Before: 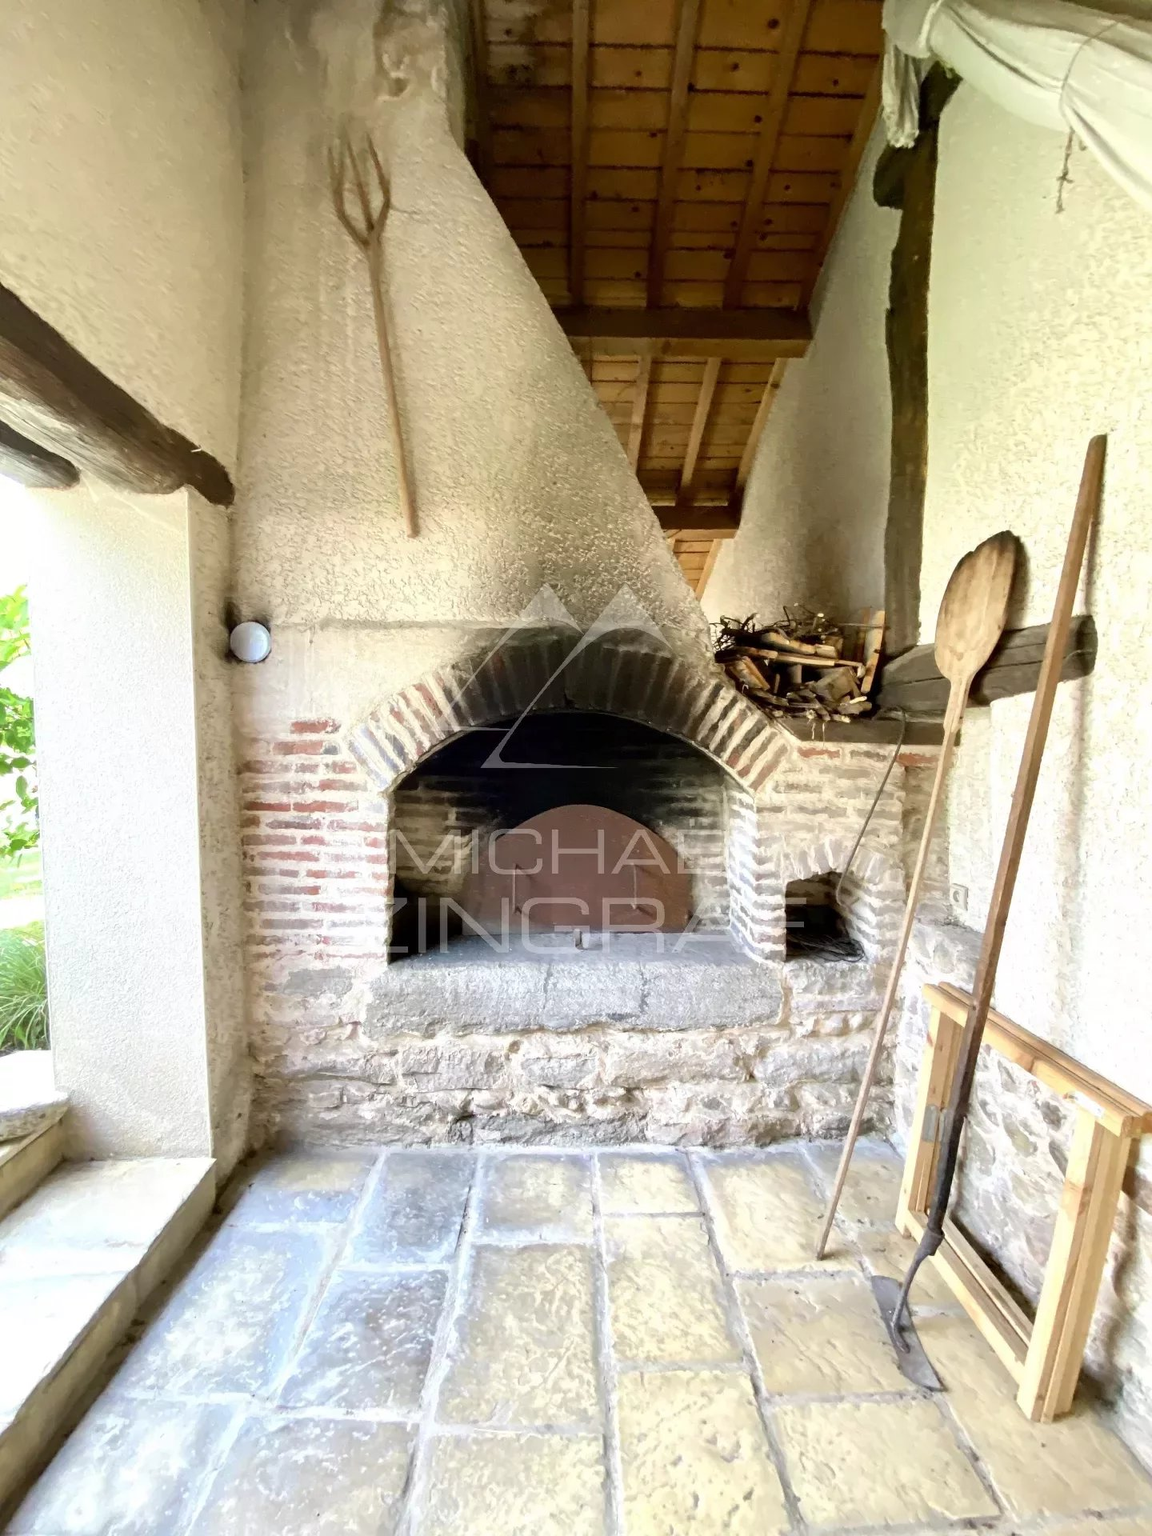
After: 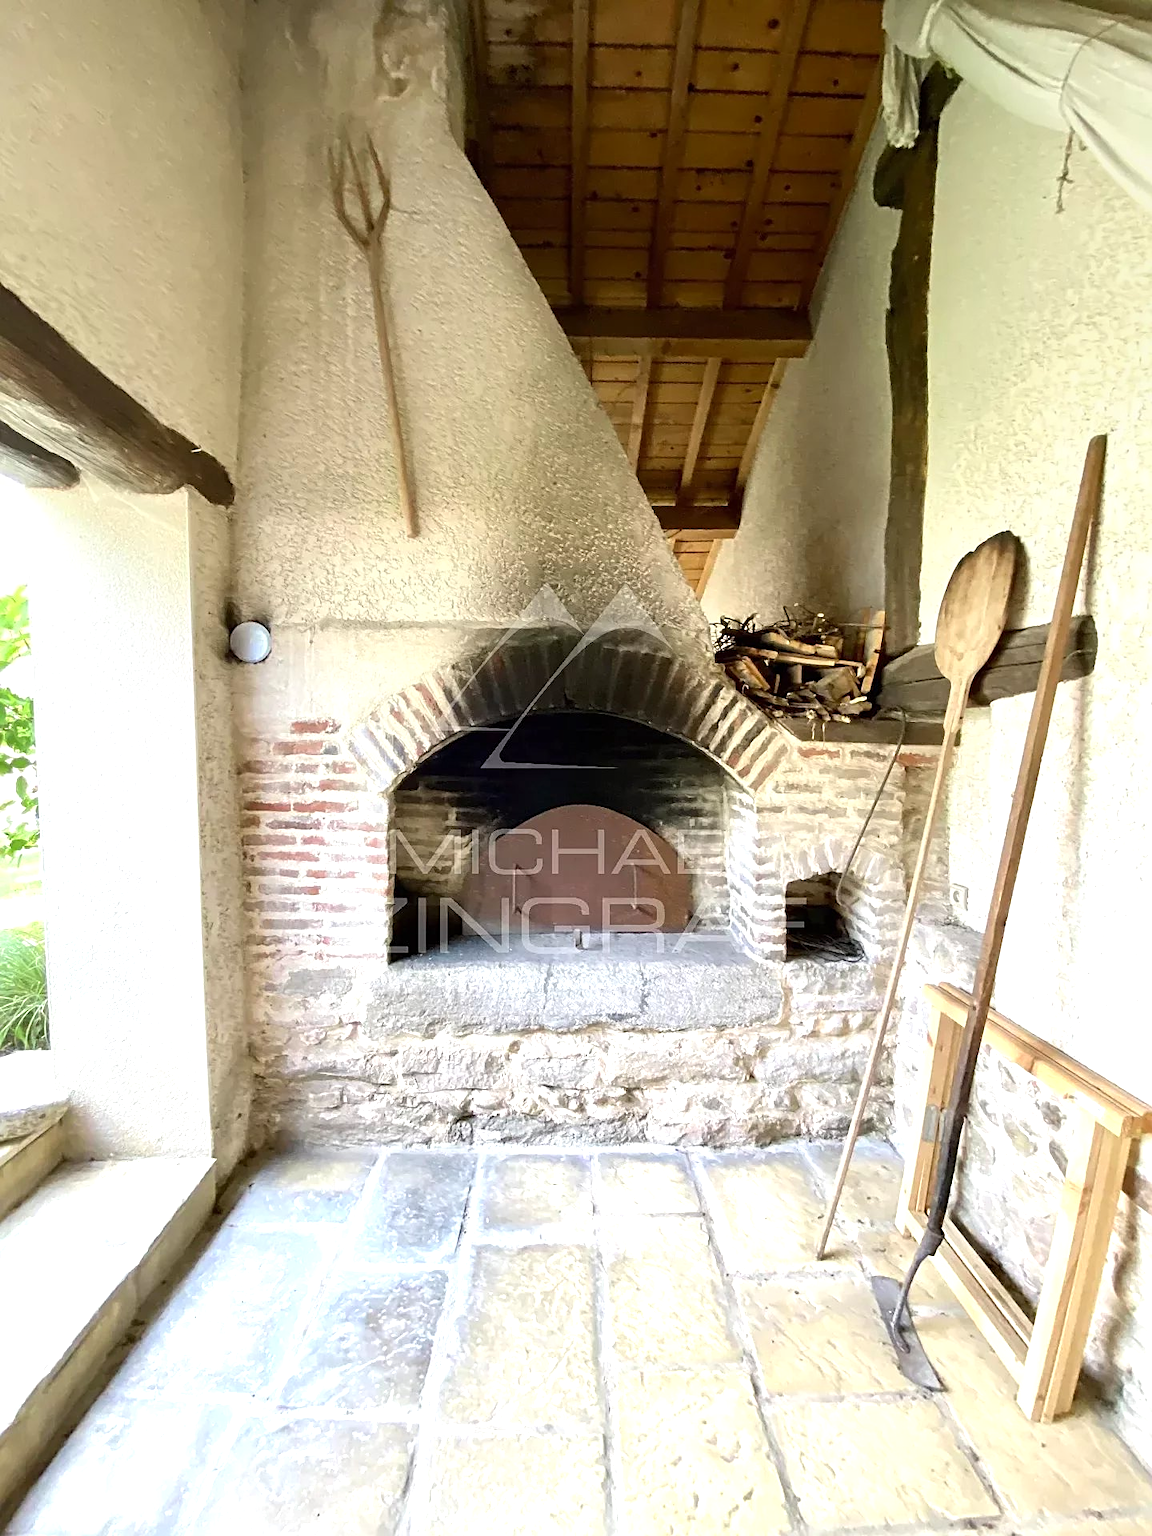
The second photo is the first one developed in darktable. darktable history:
exposure: black level correction 0, exposure 0.5 EV, compensate highlight preservation false
graduated density: on, module defaults
sharpen: on, module defaults
color zones: curves: ch1 [(0, 0.513) (0.143, 0.524) (0.286, 0.511) (0.429, 0.506) (0.571, 0.503) (0.714, 0.503) (0.857, 0.508) (1, 0.513)]
